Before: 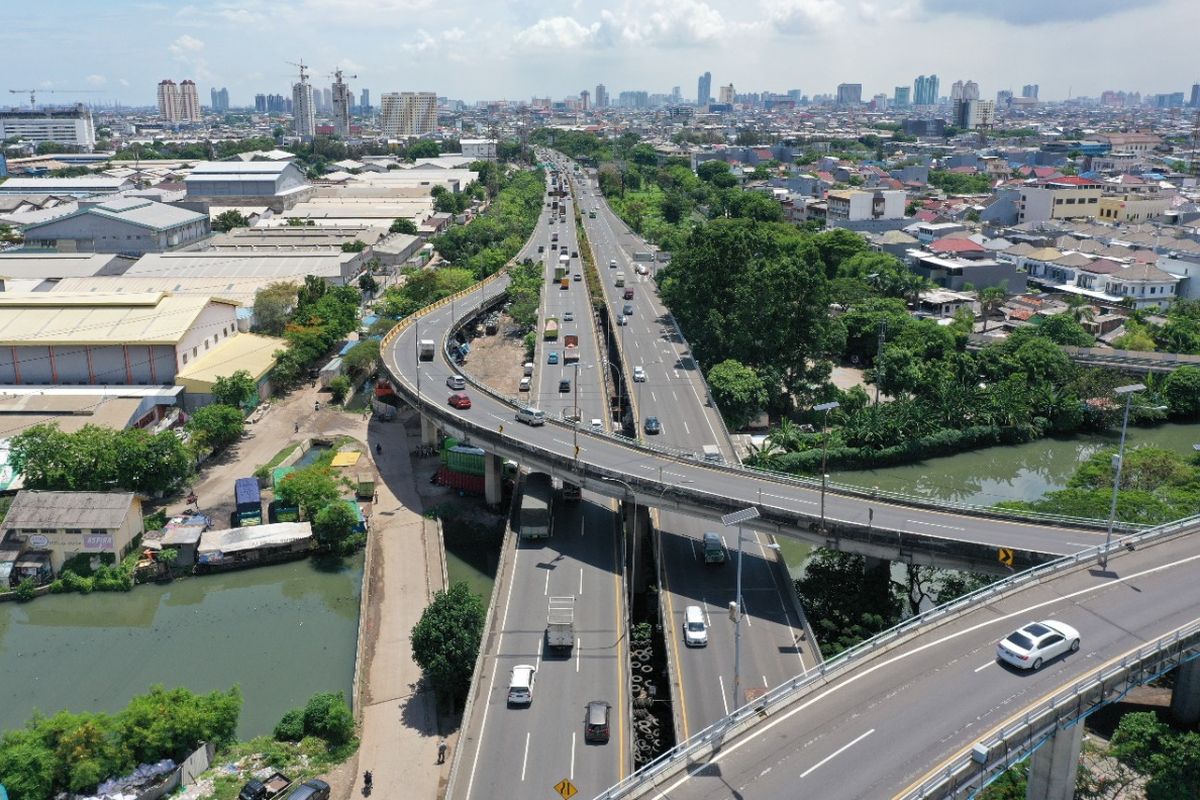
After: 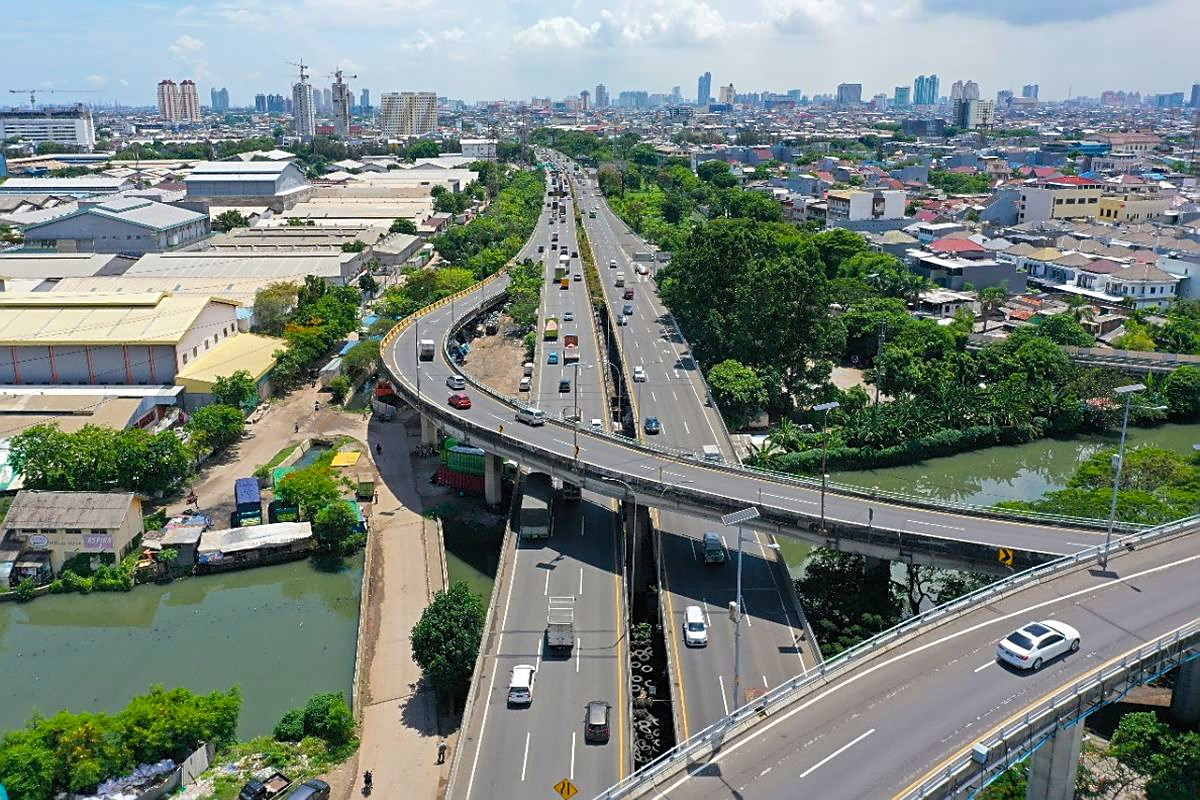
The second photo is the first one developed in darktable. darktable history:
sharpen: on, module defaults
color balance rgb: white fulcrum 1.02 EV, linear chroma grading › global chroma 9.781%, perceptual saturation grading › global saturation 18.71%, global vibrance 20%
